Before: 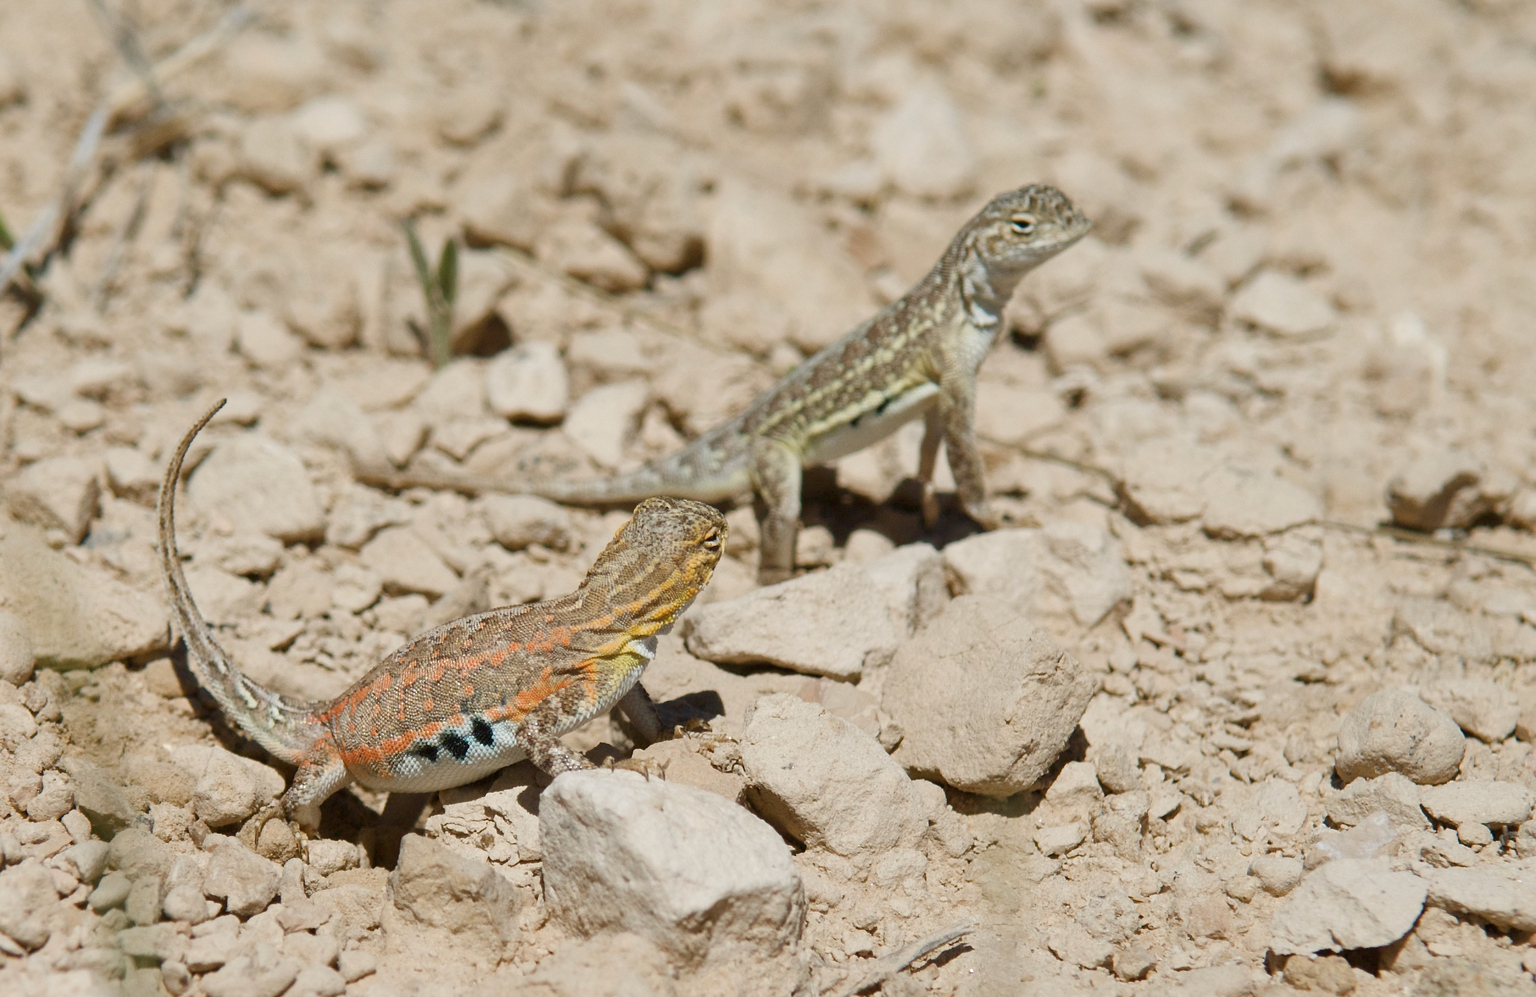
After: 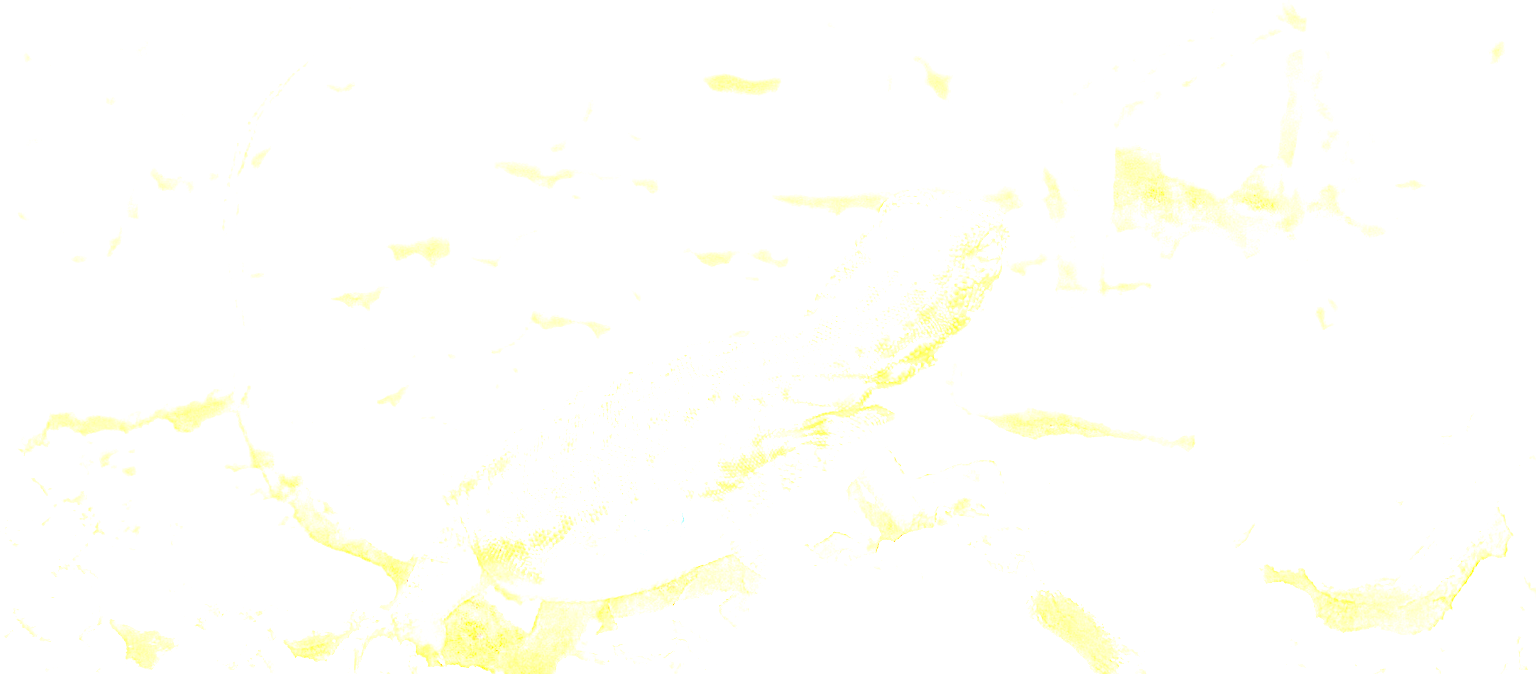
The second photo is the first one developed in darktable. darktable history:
exposure: exposure 7.977 EV, compensate highlight preservation false
crop: top 36.116%, right 27.954%, bottom 15.144%
haze removal: strength -0.08, distance 0.362, compatibility mode true, adaptive false
color balance rgb: shadows lift › chroma 6.377%, shadows lift › hue 304.83°, linear chroma grading › global chroma 14.536%, perceptual saturation grading › global saturation 20%, perceptual saturation grading › highlights -25.105%, perceptual saturation grading › shadows 26.002%
local contrast: on, module defaults
sharpen: on, module defaults
base curve: curves: ch0 [(0, 0) (0.028, 0.03) (0.121, 0.232) (0.46, 0.748) (0.859, 0.968) (1, 1)]
